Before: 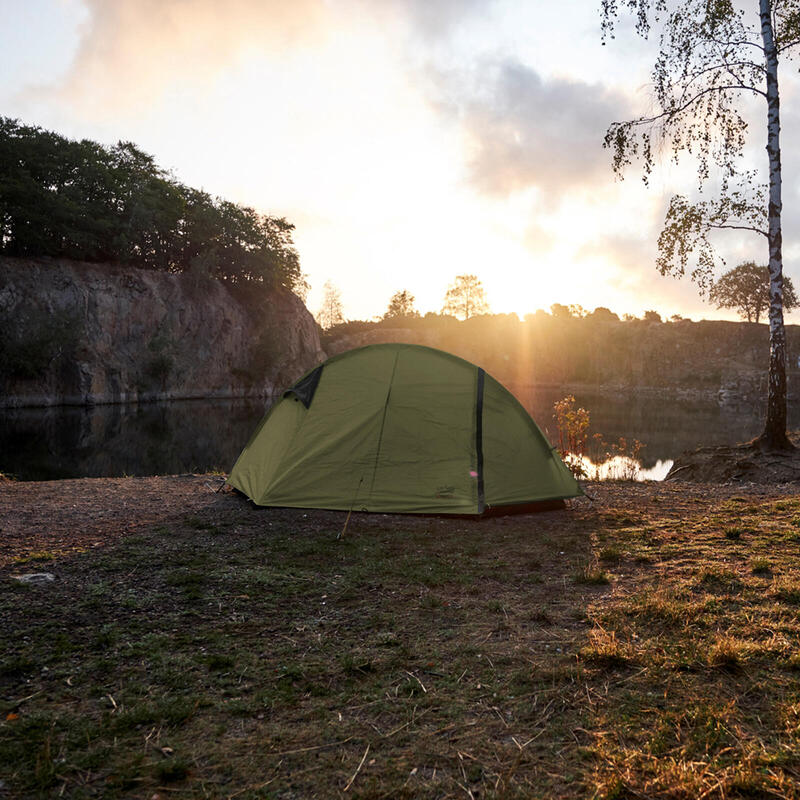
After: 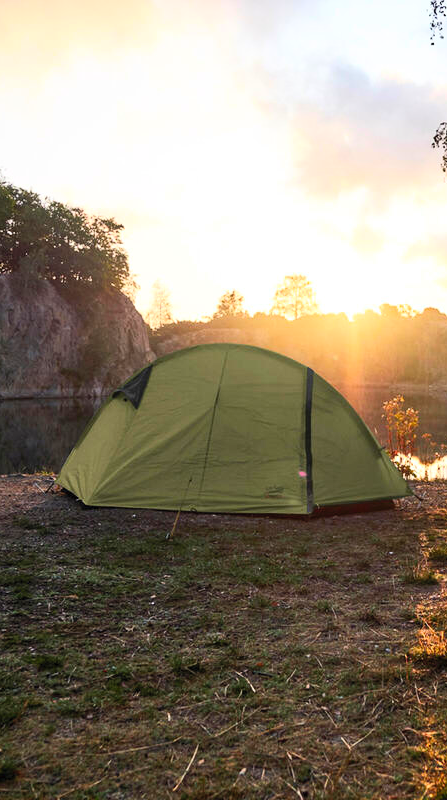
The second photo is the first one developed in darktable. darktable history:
crop: left 21.396%, right 22.649%
contrast brightness saturation: contrast 0.237, brightness 0.266, saturation 0.388
